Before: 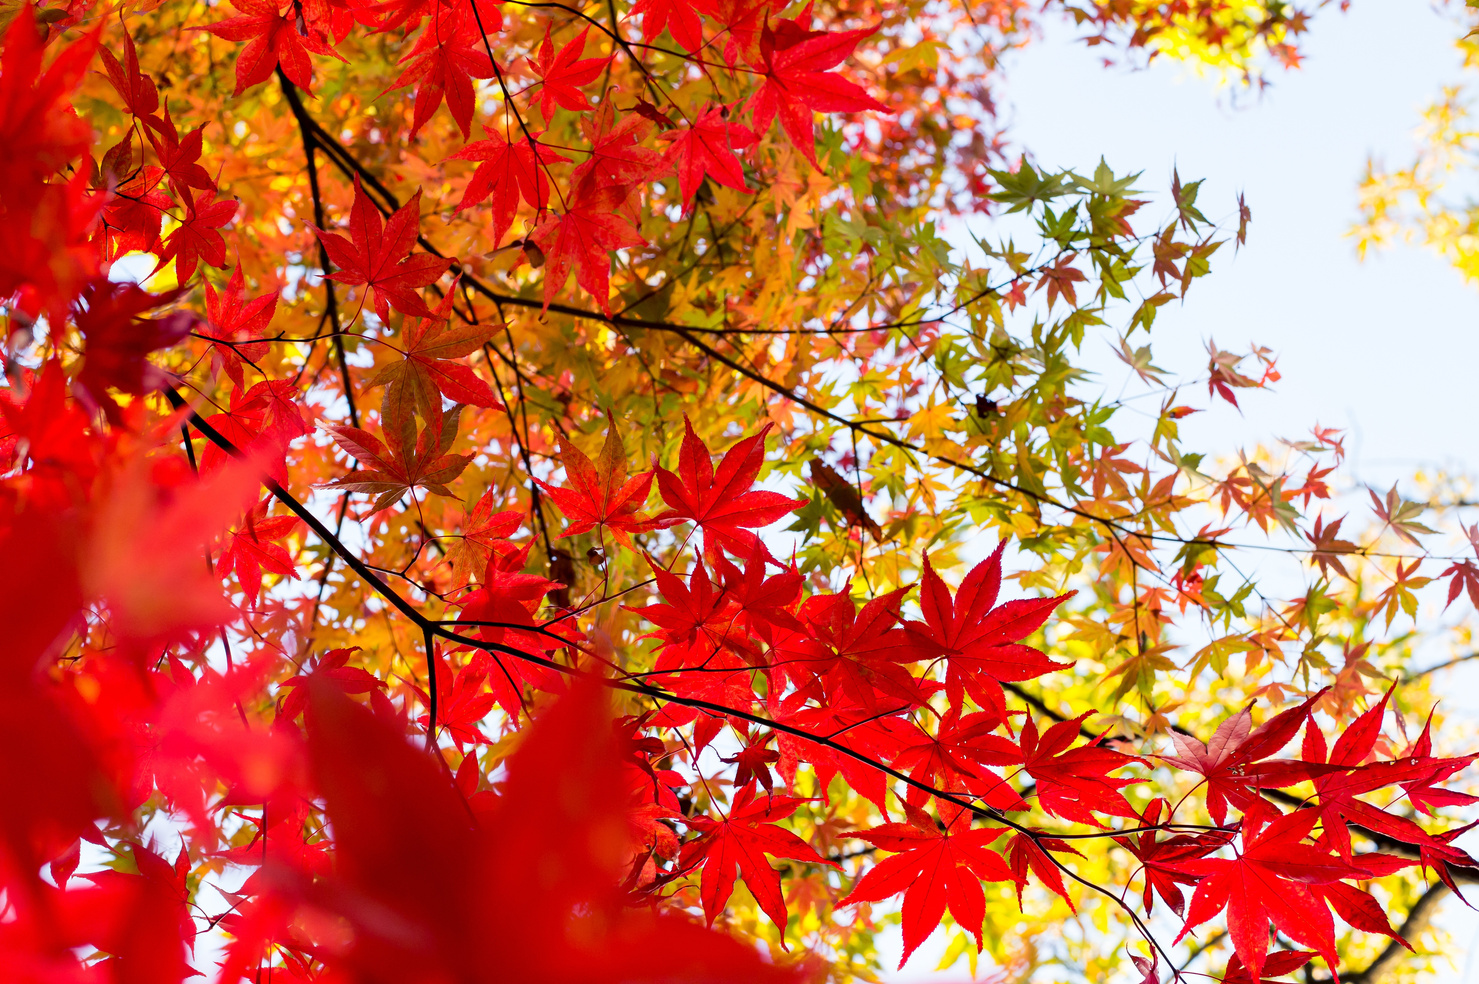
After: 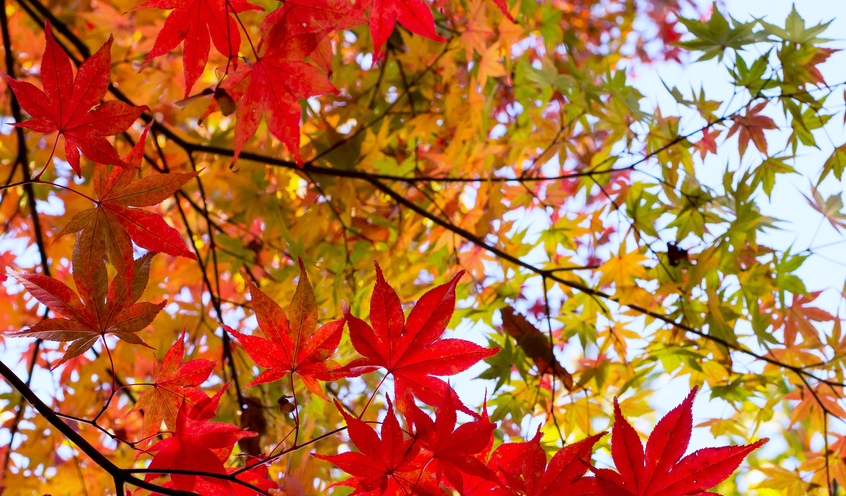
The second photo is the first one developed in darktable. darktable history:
white balance: red 0.967, blue 1.119, emerald 0.756
crop: left 20.932%, top 15.471%, right 21.848%, bottom 34.081%
